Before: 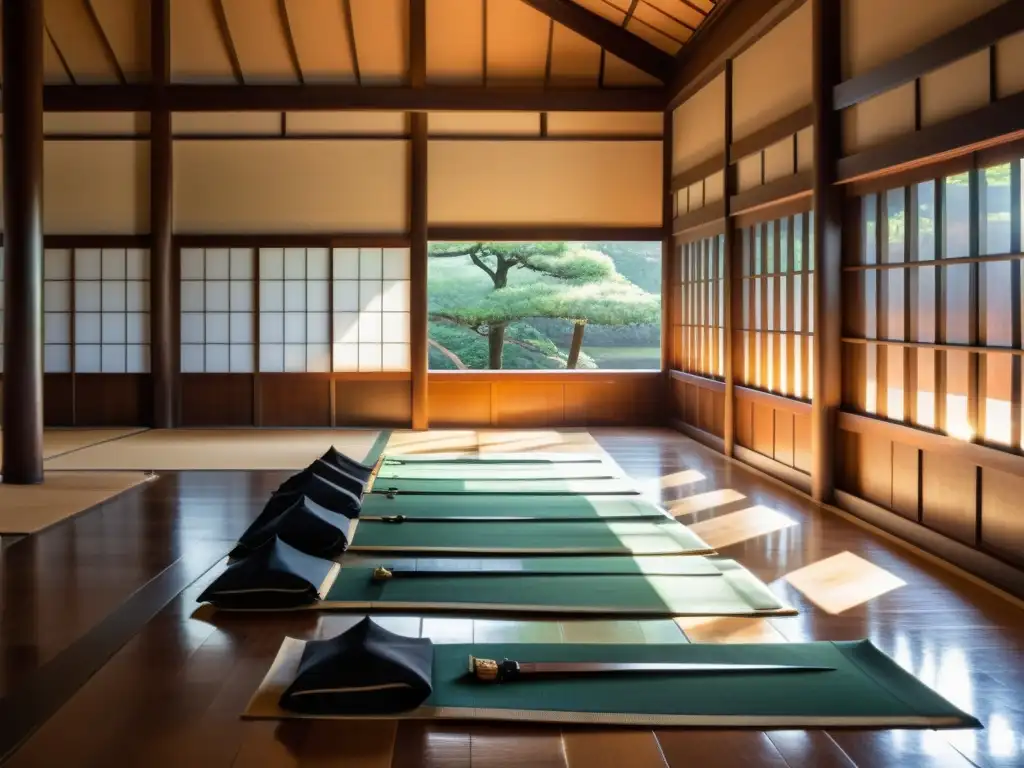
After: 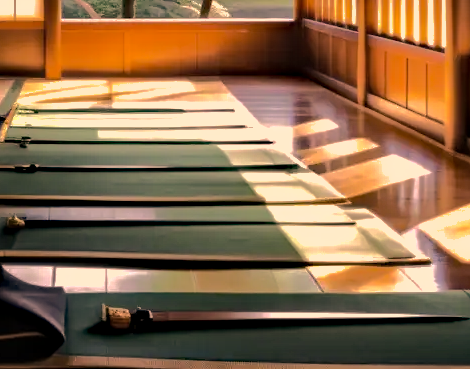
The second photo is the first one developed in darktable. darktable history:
crop: left 35.856%, top 45.762%, right 18.149%, bottom 6.094%
haze removal: strength 0.498, distance 0.429, compatibility mode true, adaptive false
shadows and highlights: shadows 24.87, highlights -69.95
tone equalizer: -8 EV -0.418 EV, -7 EV -0.4 EV, -6 EV -0.342 EV, -5 EV -0.241 EV, -3 EV 0.231 EV, -2 EV 0.321 EV, -1 EV 0.402 EV, +0 EV 0.423 EV, edges refinement/feathering 500, mask exposure compensation -1.57 EV, preserve details no
color correction: highlights a* 39.31, highlights b* 39.78, saturation 0.692
